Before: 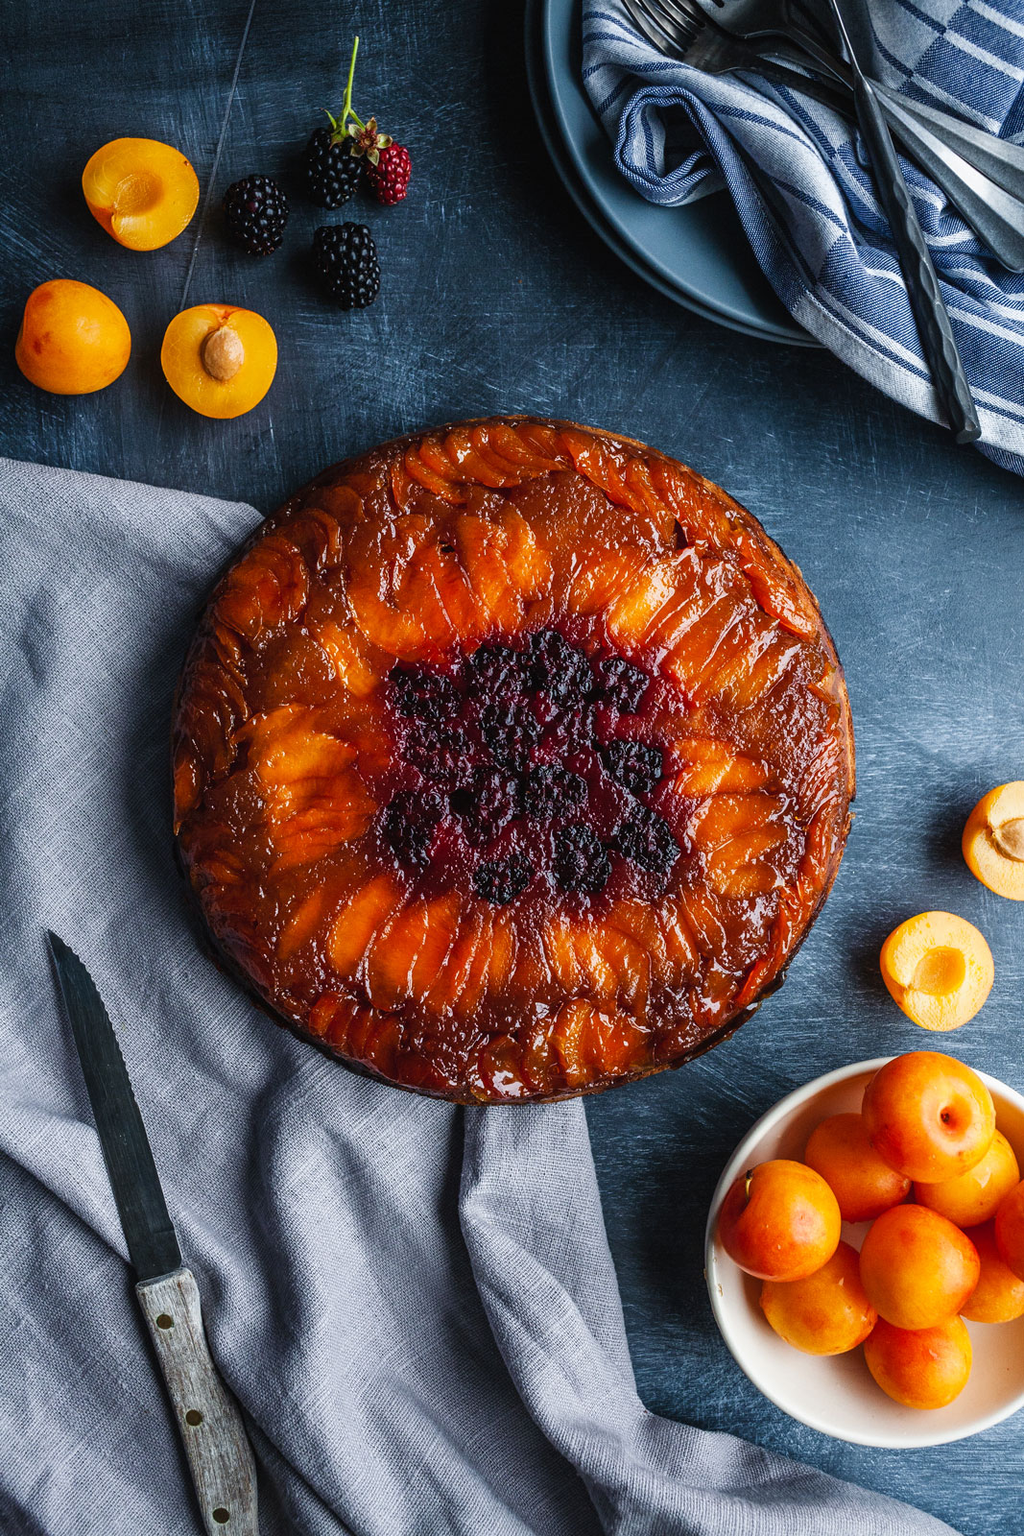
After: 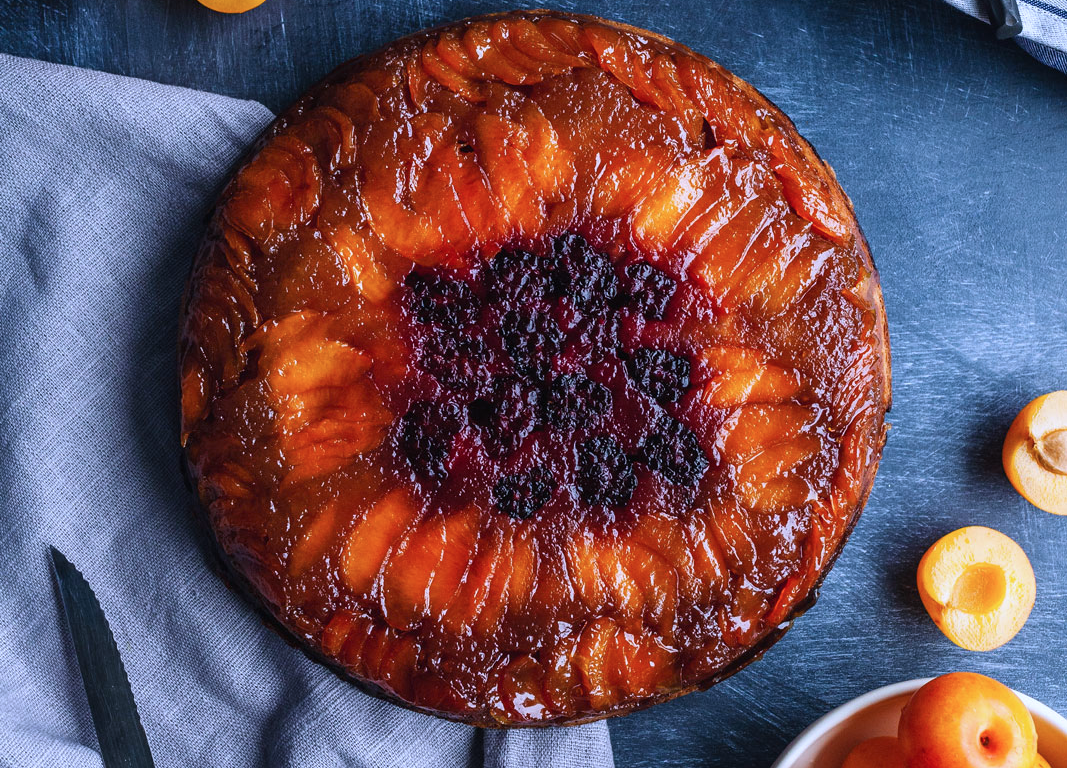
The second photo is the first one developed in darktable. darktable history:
crop and rotate: top 26.482%, bottom 25.501%
color calibration: gray › normalize channels true, illuminant custom, x 0.373, y 0.389, temperature 4228.09 K, gamut compression 0.005
